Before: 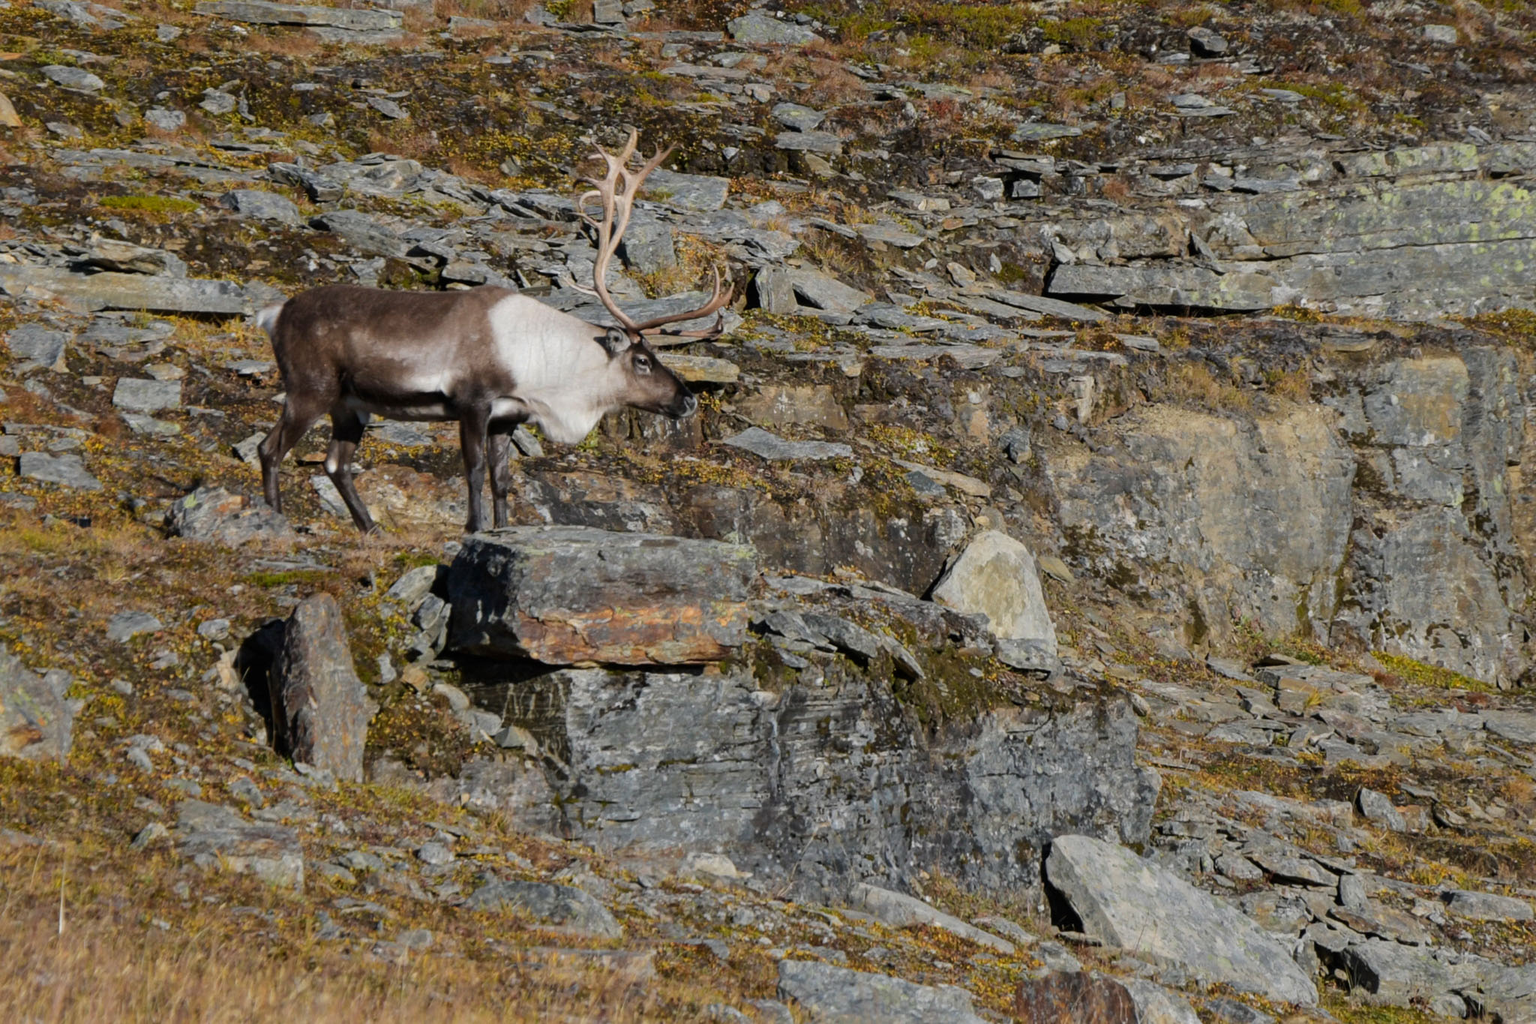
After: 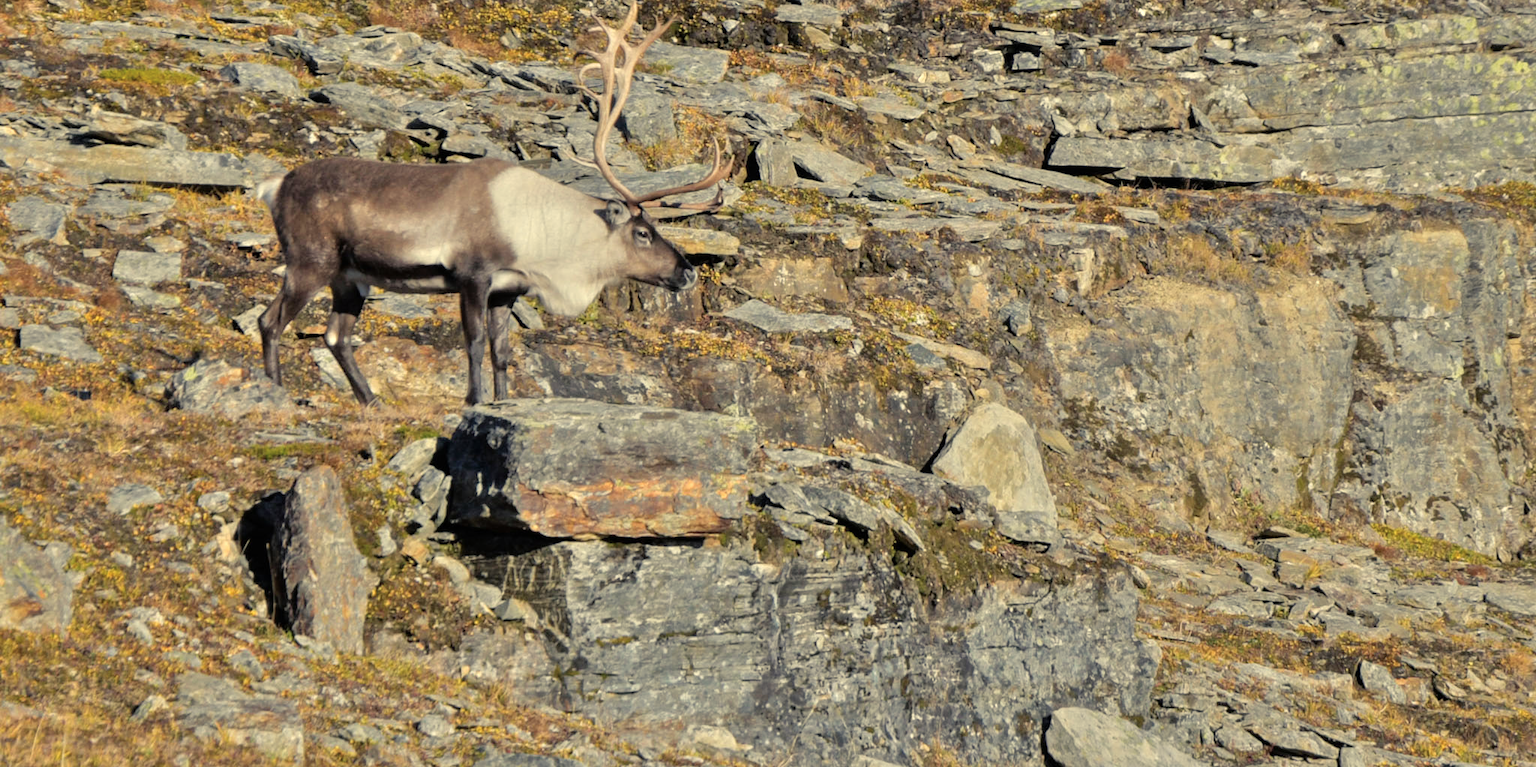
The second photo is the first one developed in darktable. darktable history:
base curve: preserve colors none
crop and rotate: top 12.5%, bottom 12.5%
tone equalizer: -7 EV 0.15 EV, -6 EV 0.6 EV, -5 EV 1.15 EV, -4 EV 1.33 EV, -3 EV 1.15 EV, -2 EV 0.6 EV, -1 EV 0.15 EV, mask exposure compensation -0.5 EV
color balance rgb: shadows lift › chroma 2%, shadows lift › hue 263°, highlights gain › chroma 8%, highlights gain › hue 84°, linear chroma grading › global chroma -15%, saturation formula JzAzBz (2021)
